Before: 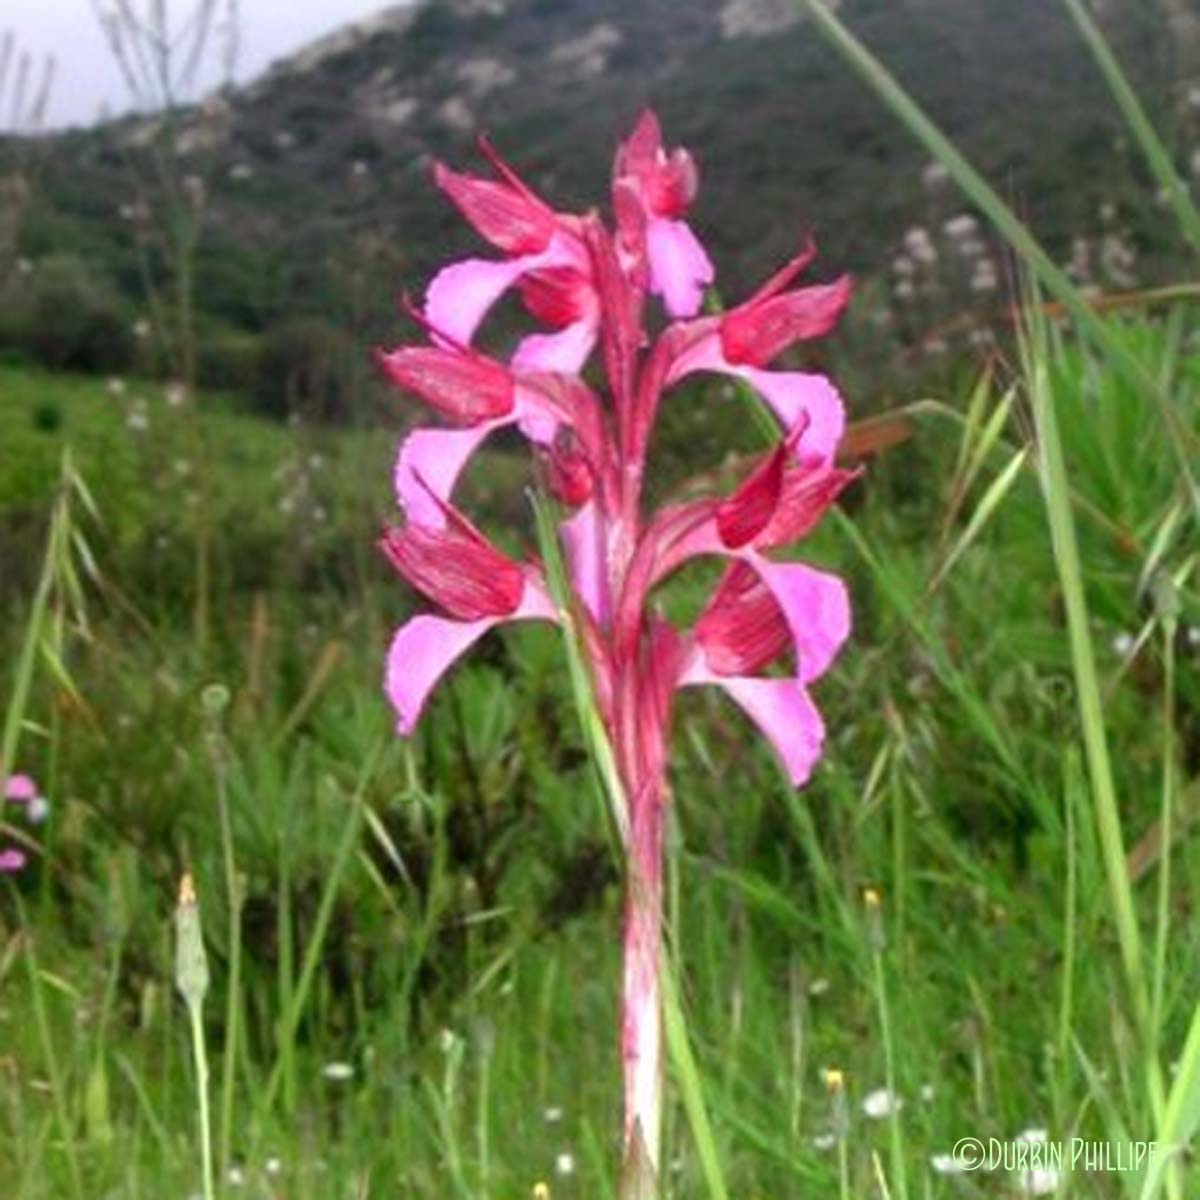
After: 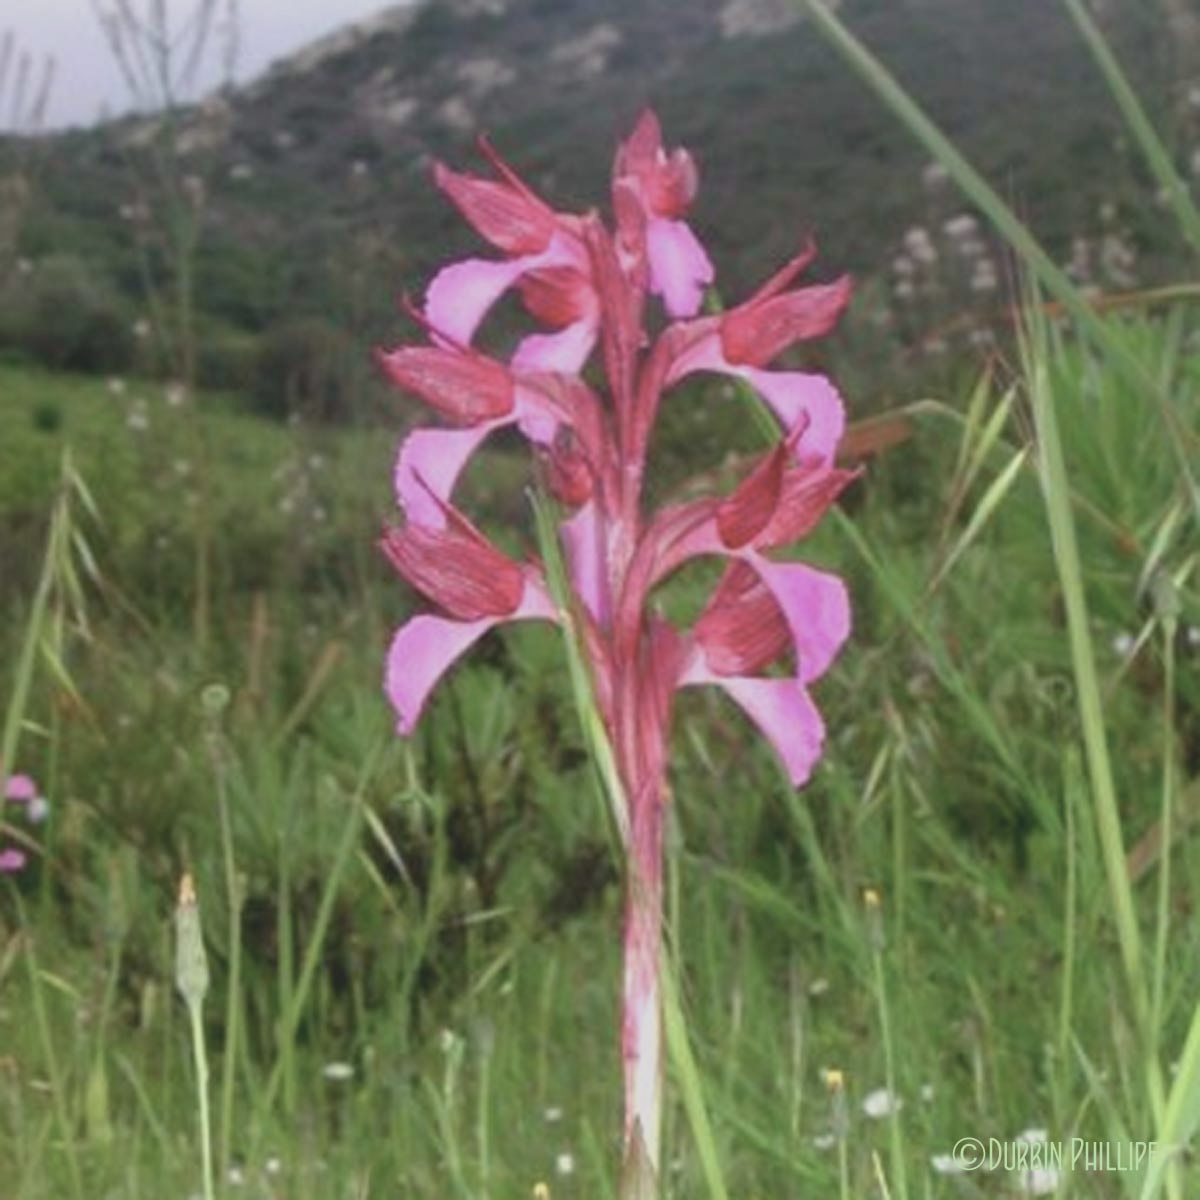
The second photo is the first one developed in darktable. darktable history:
contrast brightness saturation: contrast -0.25, saturation -0.435
velvia: on, module defaults
